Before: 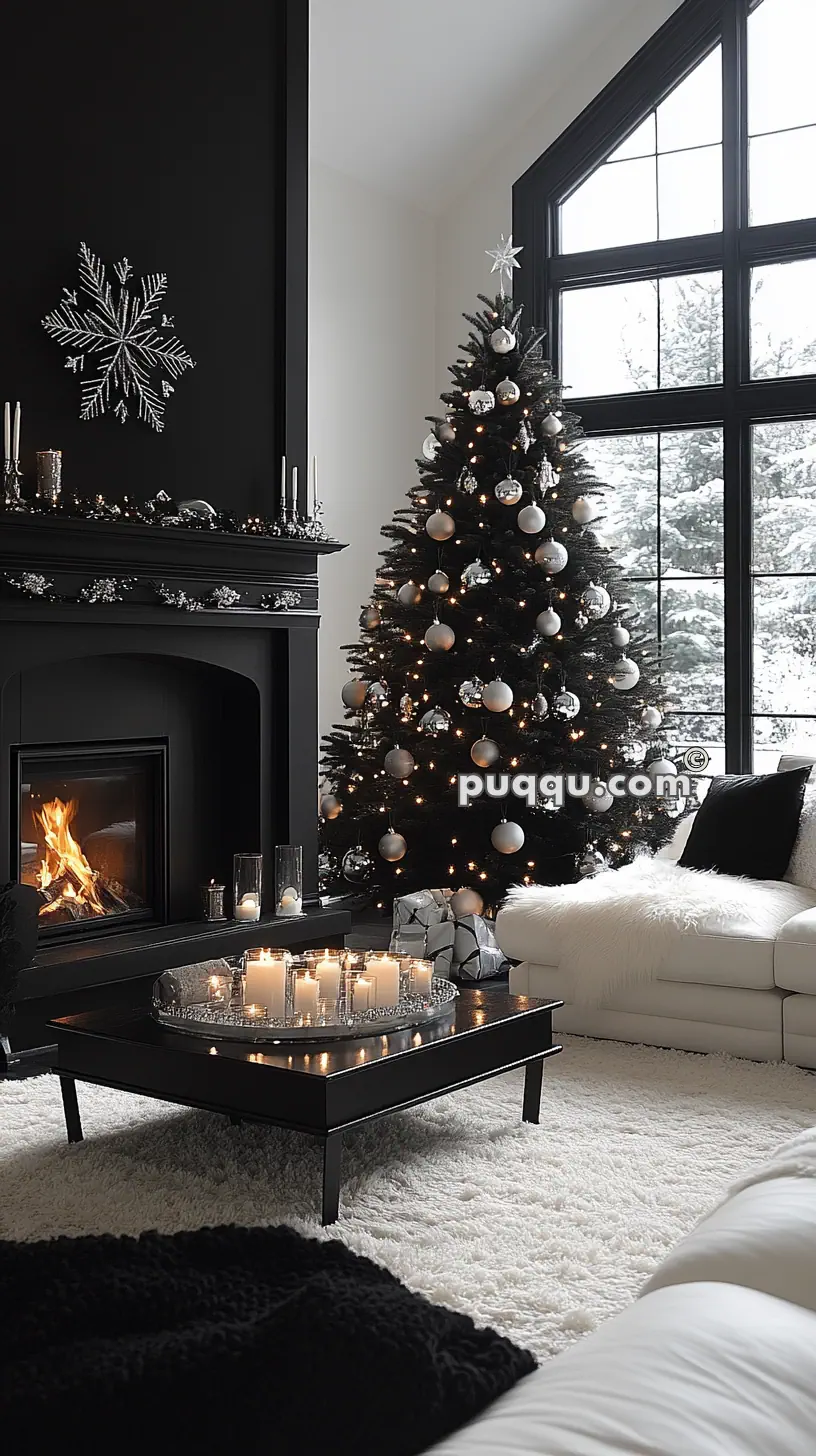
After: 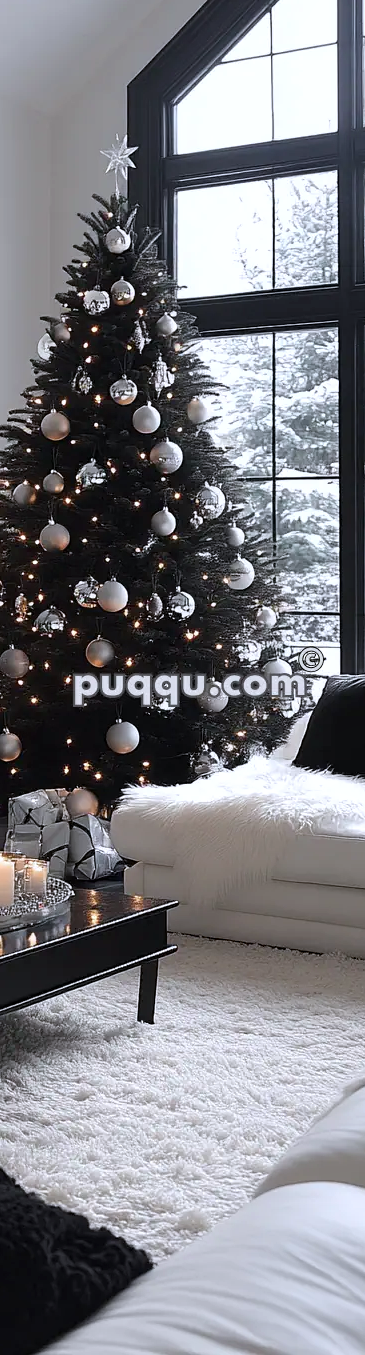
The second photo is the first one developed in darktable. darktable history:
color calibration: illuminant as shot in camera, x 0.358, y 0.373, temperature 4628.91 K
local contrast: highlights 100%, shadows 101%, detail 119%, midtone range 0.2
crop: left 47.196%, top 6.924%, right 8.059%
